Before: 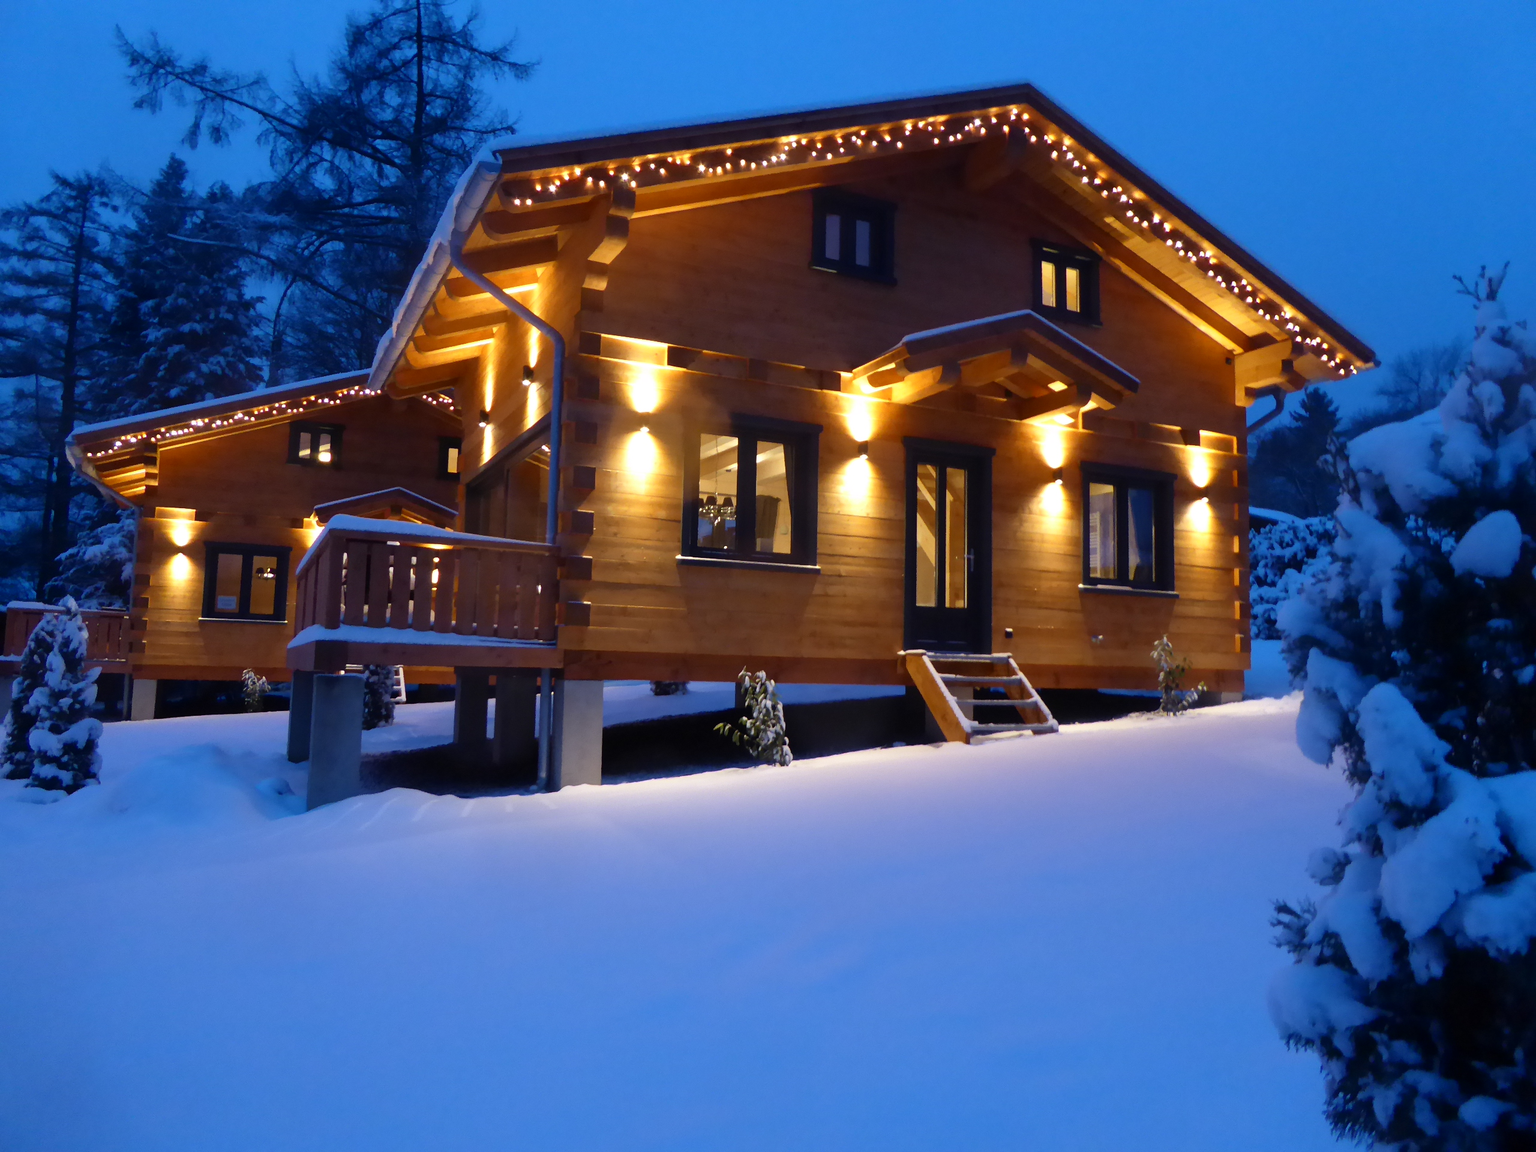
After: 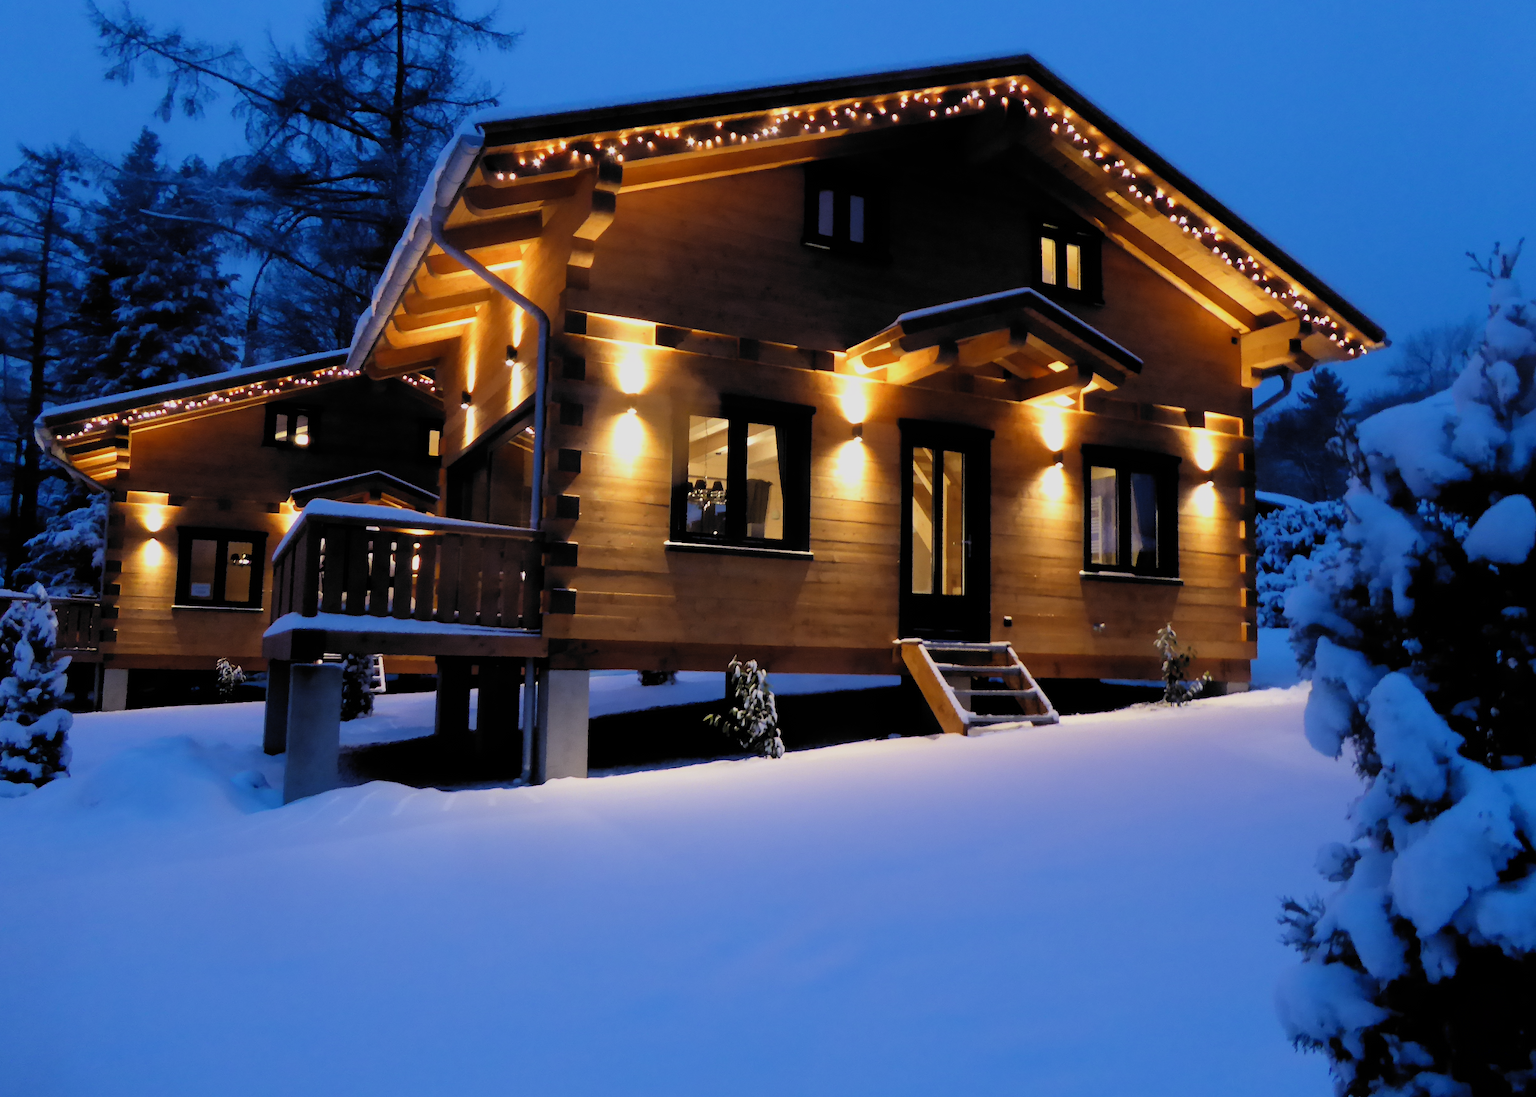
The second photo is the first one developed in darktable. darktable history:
filmic rgb: black relative exposure -5.02 EV, white relative exposure 3.96 EV, hardness 2.9, contrast 1.192, highlights saturation mix -29.23%, color science v6 (2022)
crop: left 2.115%, top 2.76%, right 0.958%, bottom 4.886%
tone equalizer: on, module defaults
